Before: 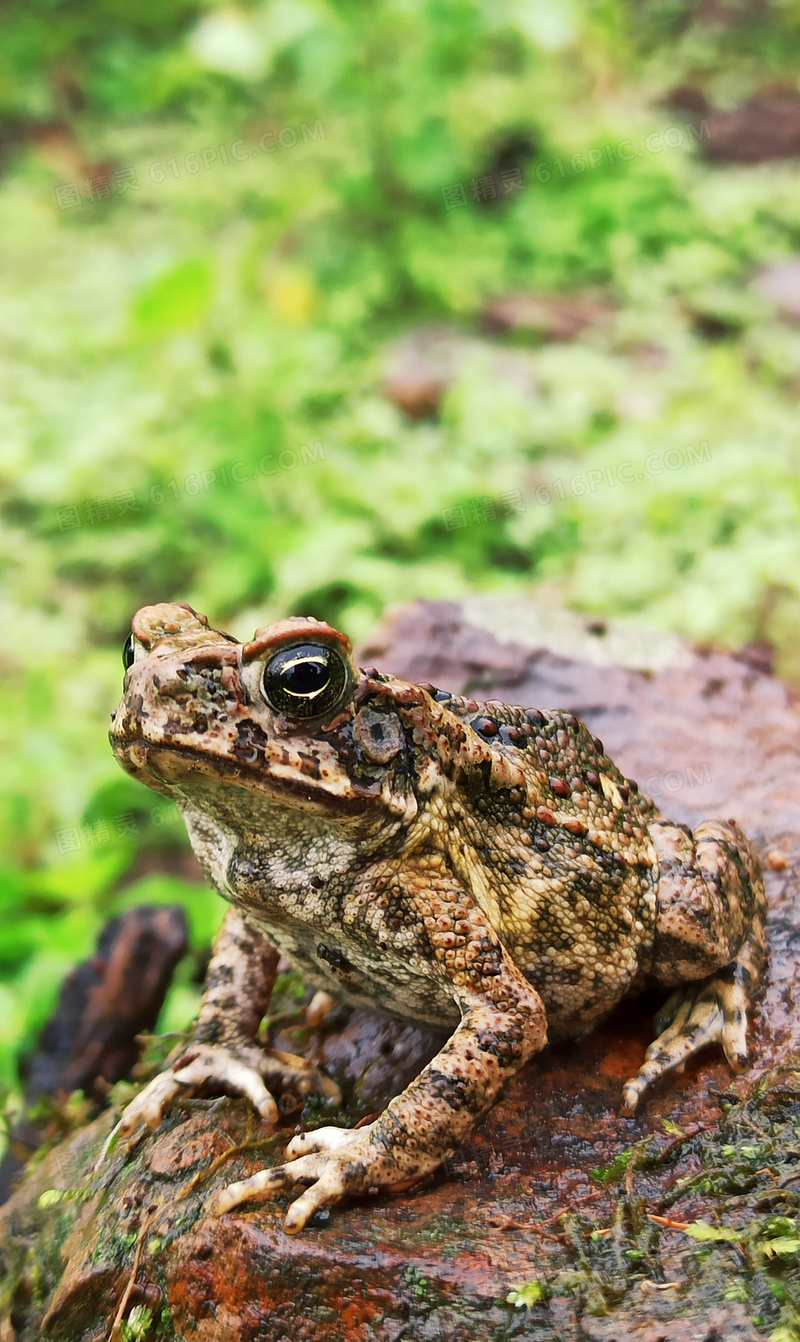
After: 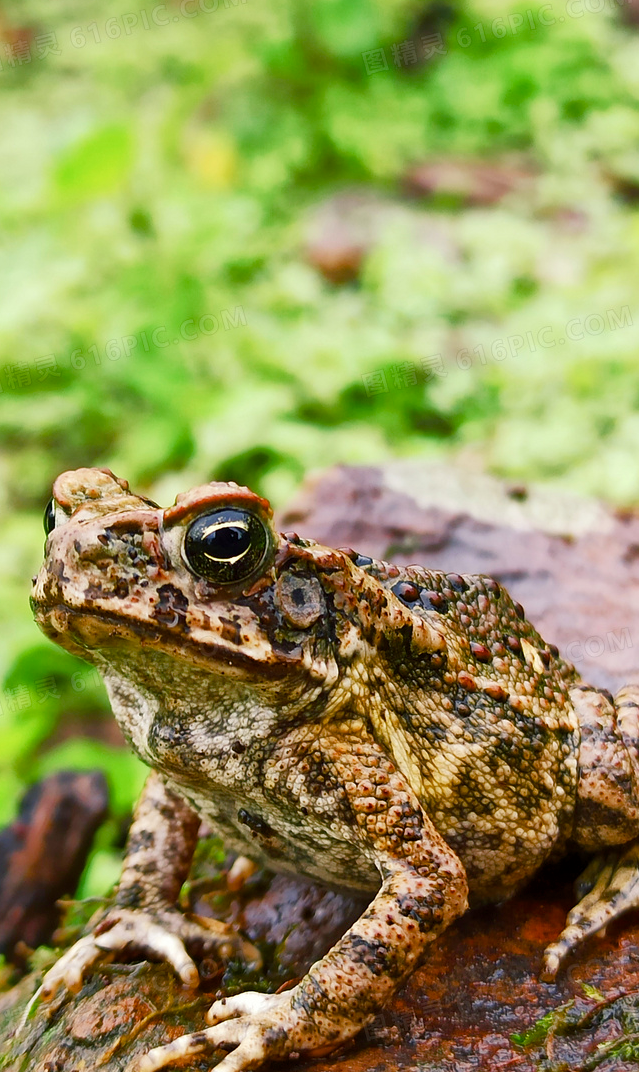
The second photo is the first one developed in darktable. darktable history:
crop and rotate: left 10.071%, top 10.071%, right 10.02%, bottom 10.02%
color balance rgb: perceptual saturation grading › global saturation 20%, perceptual saturation grading › highlights -25%, perceptual saturation grading › shadows 50%
